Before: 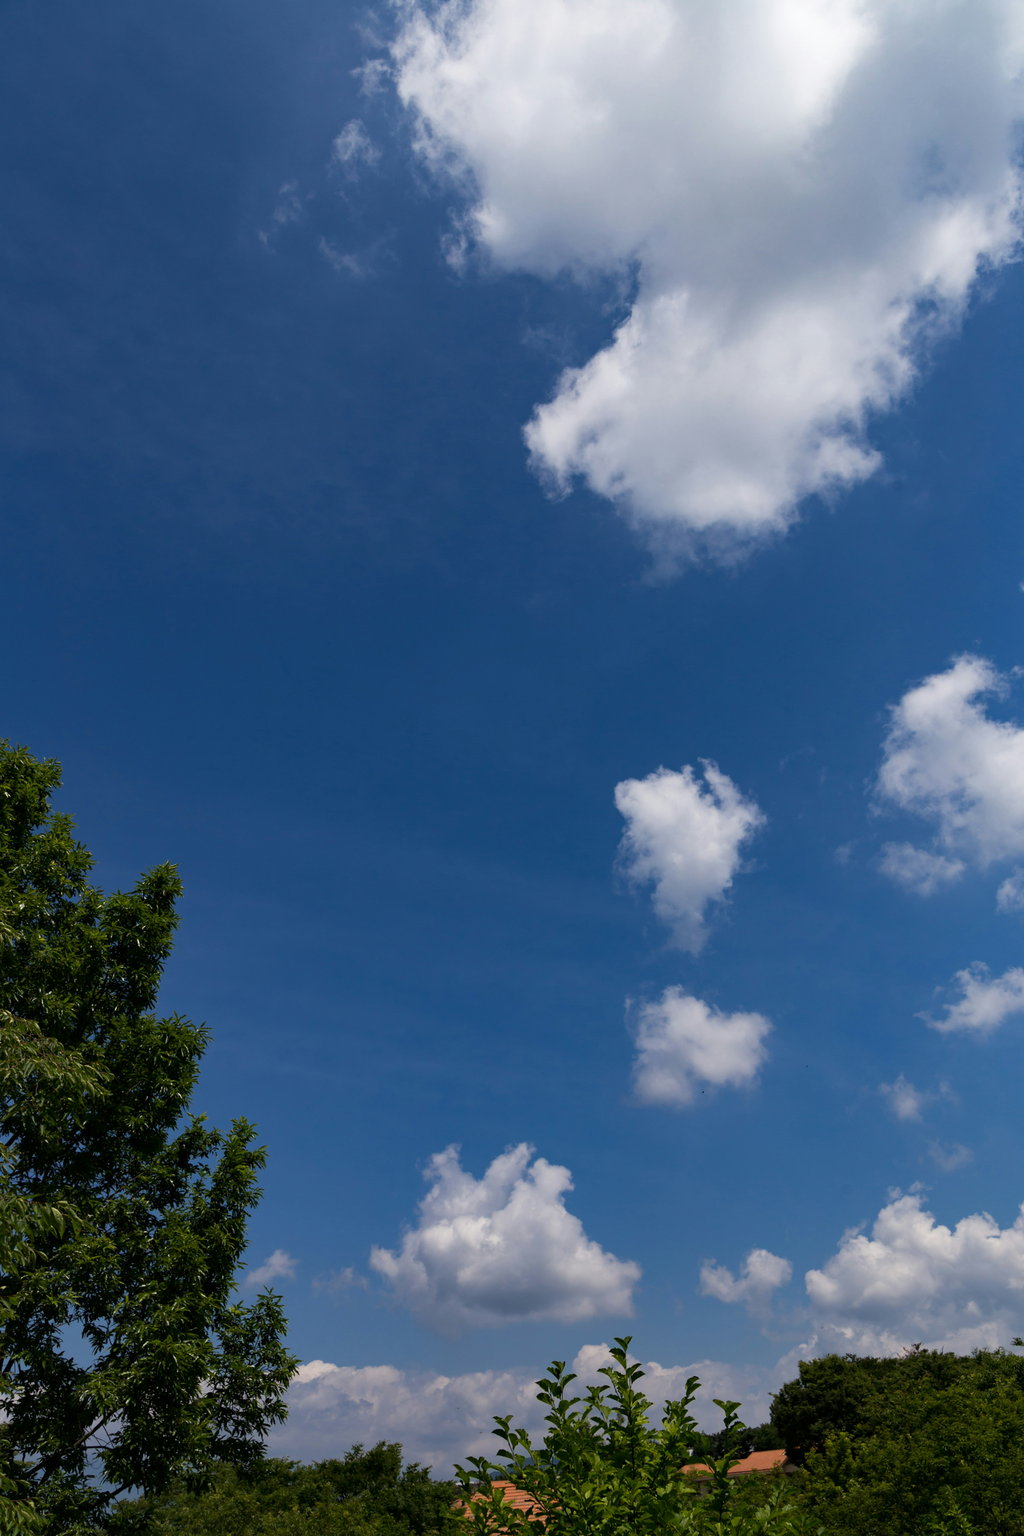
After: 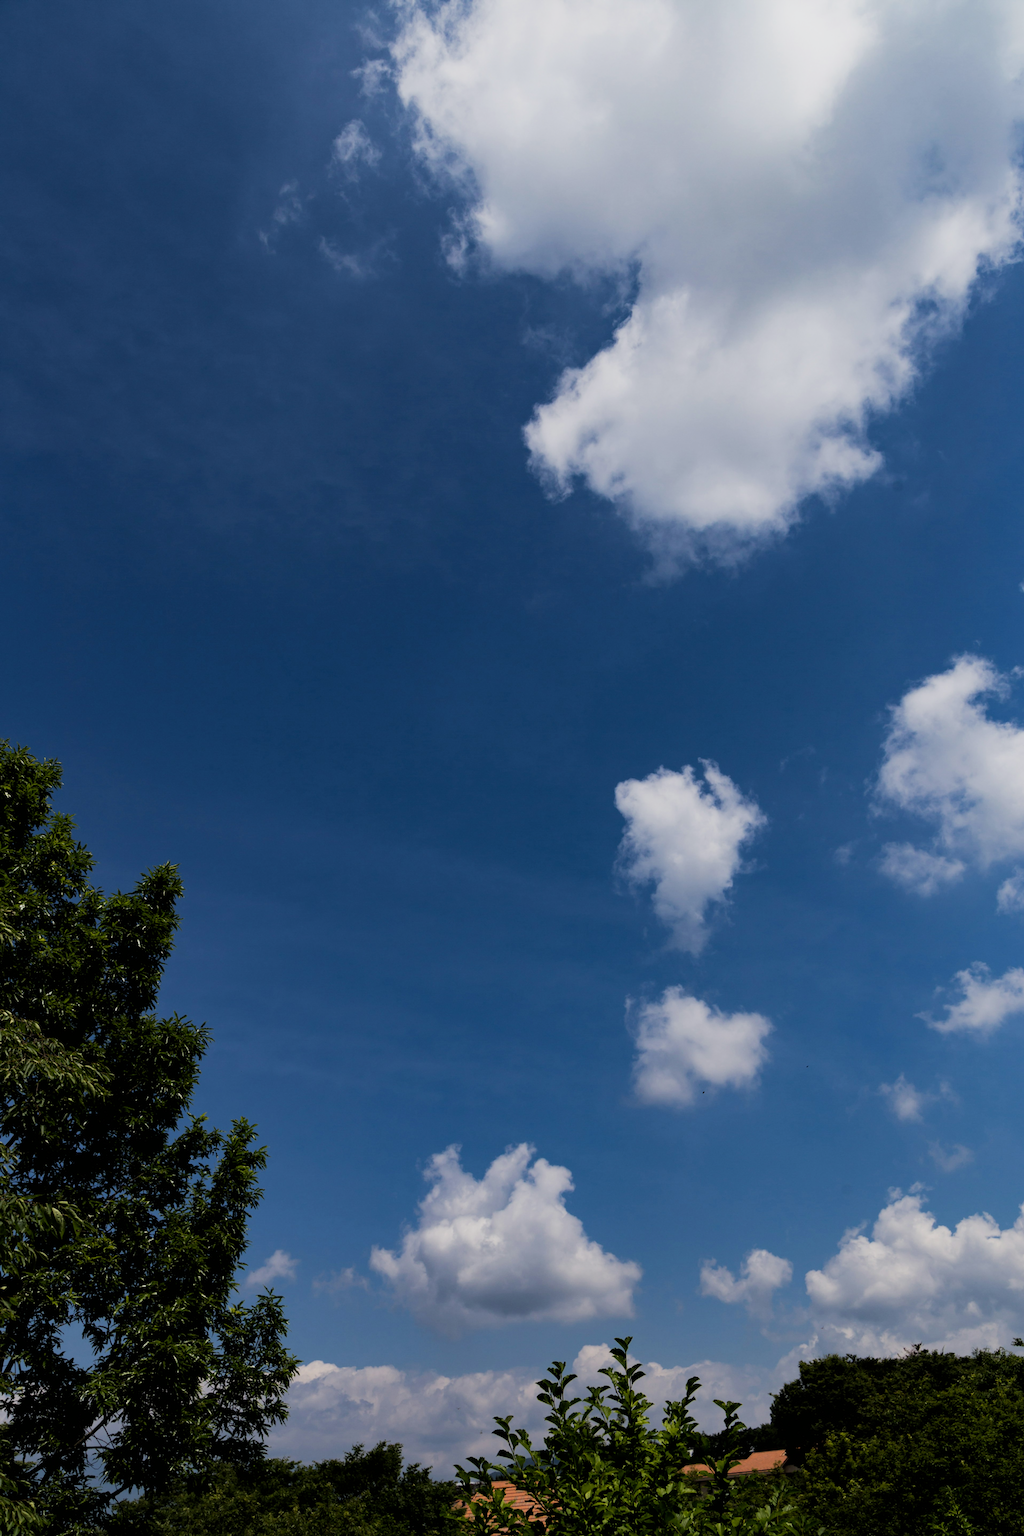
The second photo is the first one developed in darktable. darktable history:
filmic rgb: black relative exposure -5.11 EV, white relative exposure 3.52 EV, hardness 3.17, contrast 1.191, highlights saturation mix -30.63%, contrast in shadows safe
